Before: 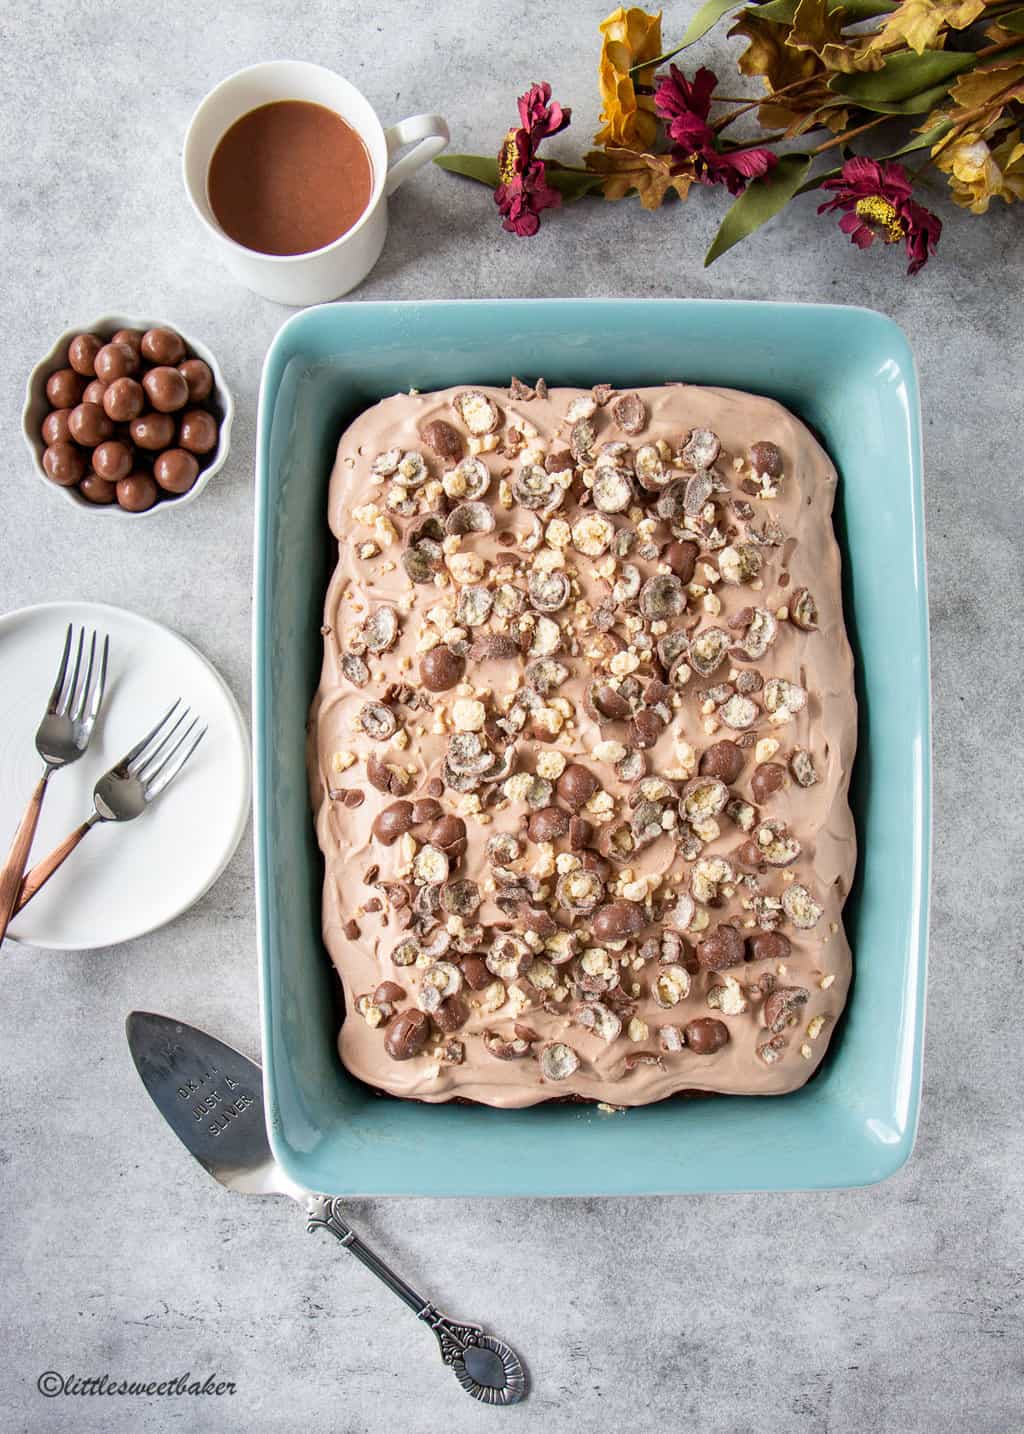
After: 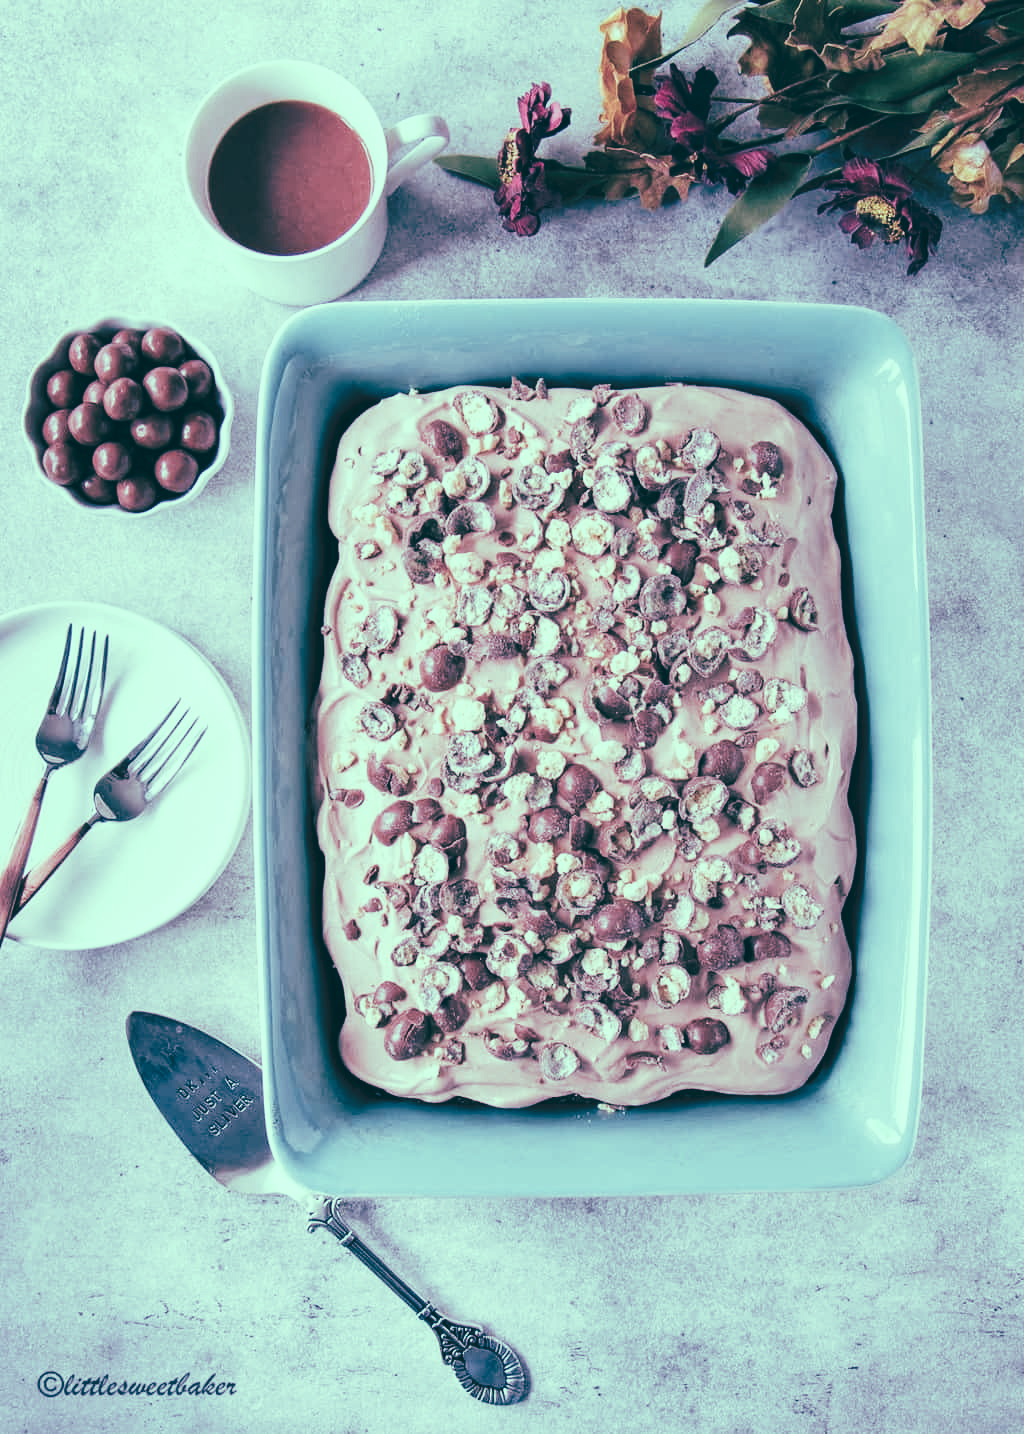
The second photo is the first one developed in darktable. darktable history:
tone curve: curves: ch0 [(0, 0) (0.003, 0.077) (0.011, 0.089) (0.025, 0.105) (0.044, 0.122) (0.069, 0.134) (0.1, 0.151) (0.136, 0.171) (0.177, 0.198) (0.224, 0.23) (0.277, 0.273) (0.335, 0.343) (0.399, 0.422) (0.468, 0.508) (0.543, 0.601) (0.623, 0.695) (0.709, 0.782) (0.801, 0.866) (0.898, 0.934) (1, 1)], preserve colors none
color look up table: target L [95.39, 91.64, 89.14, 49.05, 50.31, 35.2, 36.89, 23.81, 4.222, 200.85, 96.58, 74.08, 65.87, 64.09, 64, 64.95, 56.09, 57.24, 48.36, 45.39, 41.06, 39.29, 37.97, 24.08, 18.42, 12.15, 86.04, 74.27, 76.74, 77.83, 60.04, 61.31, 70, 54.09, 46.48, 47.11, 33.79, 35.89, 36.93, 22.58, 15.88, 20.81, 17.31, 85.04, 79.25, 71.96, 58, 54.22, 36.42], target a [-34.87, -33.42, -42.05, -18.39, -21.25, -24.33, -16.62, -27.72, -11.39, 0, -32.43, 6.08, 0.036, -1.22, 24.29, -0.158, 35.69, 37.14, 53.99, 10.59, 29.56, 15.28, 4.805, 27.24, -25, -10.06, -10.07, 11.09, -3.534, 6.725, 14.45, -4.087, 11.8, 35.11, 24.64, -4.501, 30.71, 12.55, 16.82, -18.68, -3.923, -8.269, 4.674, -39.78, -28.67, -28.44, -16.26, -19.24, -9.373], target b [30.95, 36.21, 11.11, 13.73, 0.396, 3.231, -13.09, -4.868, -10.55, -0.001, 12.31, 6.077, 28.05, 5.885, 19.98, -7.733, 8.791, -8.259, 16.61, 10.76, -2.018, -0.048, -13.26, -0.791, -3.728, -12.89, -1.024, -11.16, -16.73, -15.85, -13.99, -25.88, -26.97, -26.81, -22.91, -45.24, -14, -34.76, -55.48, -16.45, -28.35, -26.21, -37.09, -3.956, -11.29, -21.29, -14.61, -27.73, -25.23], num patches 49
